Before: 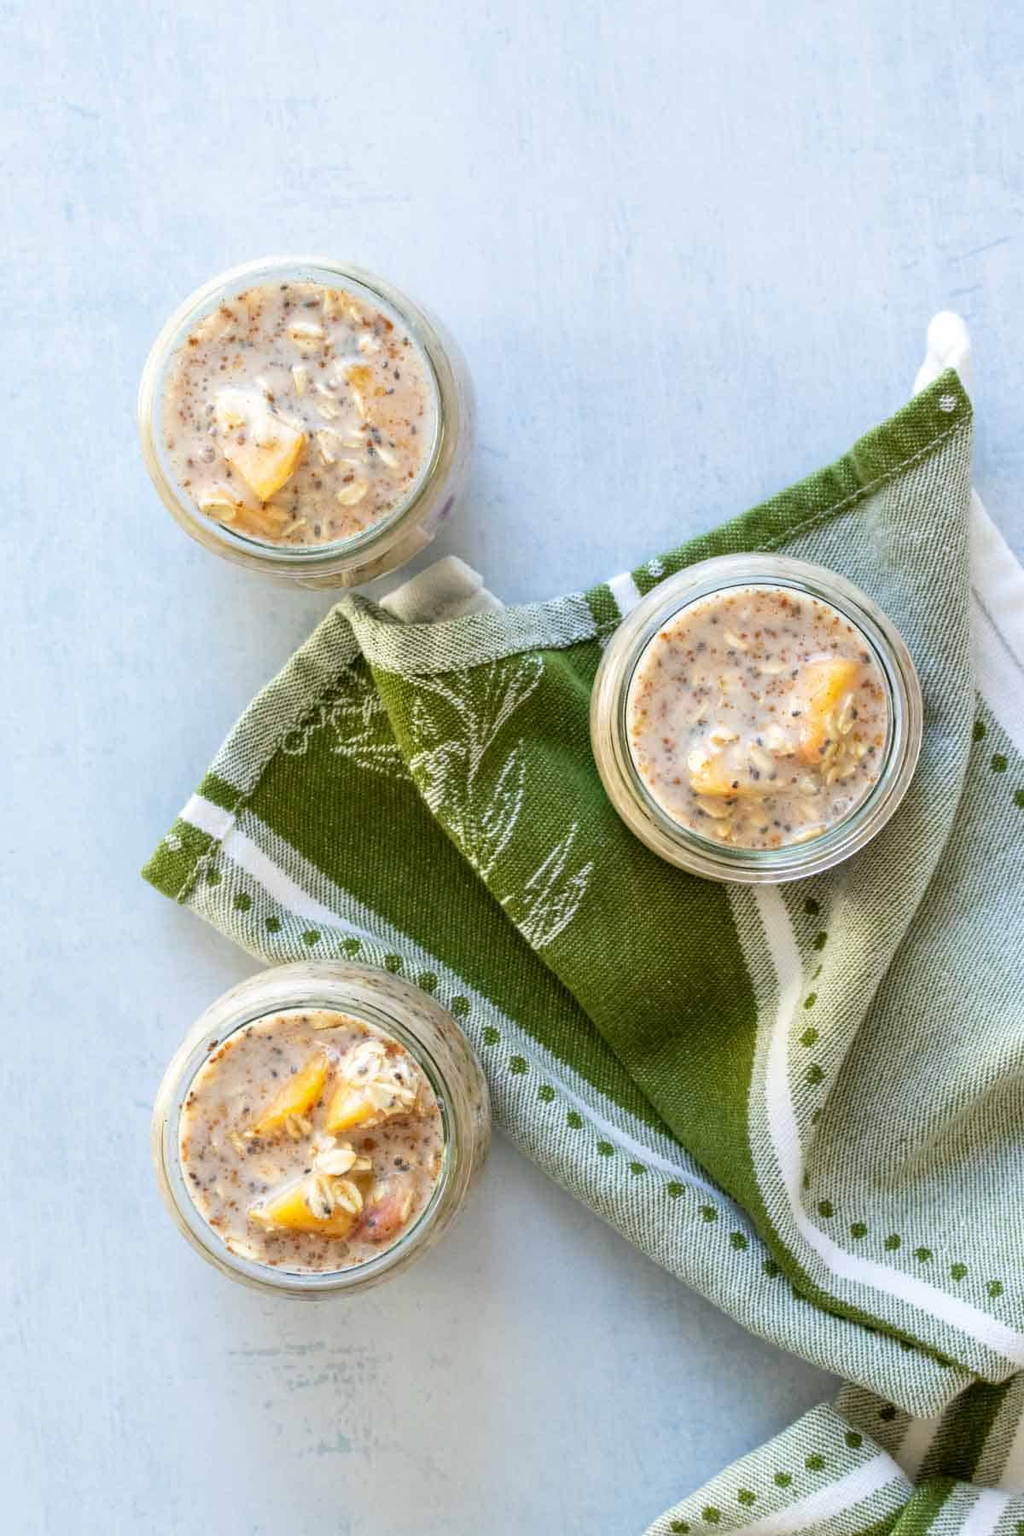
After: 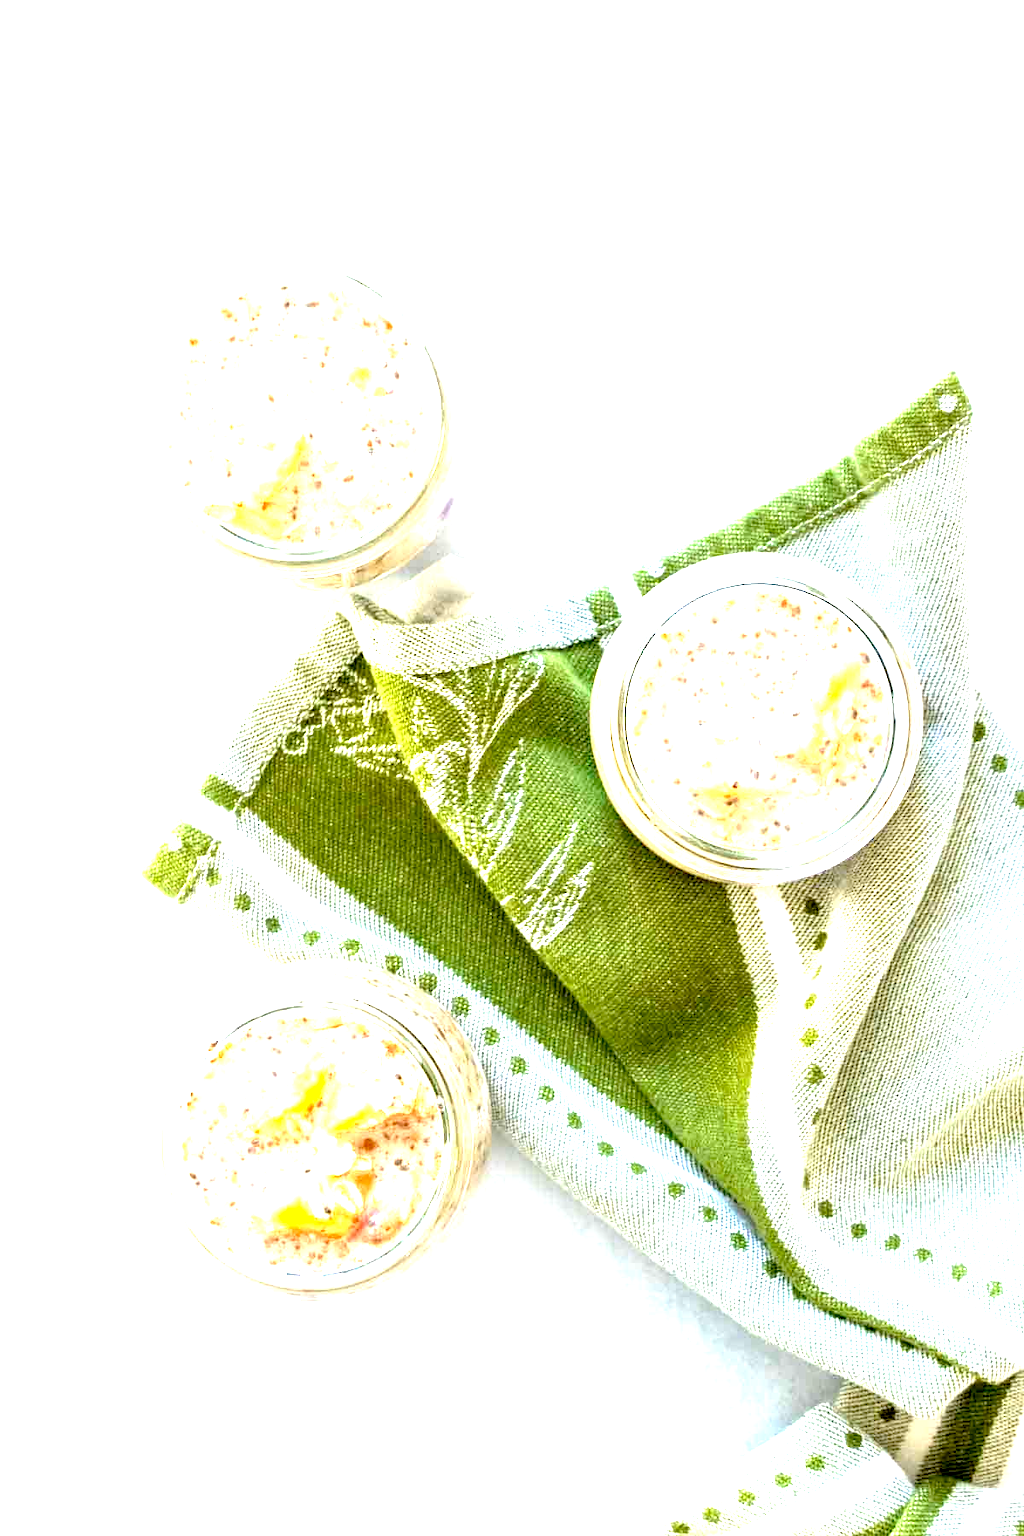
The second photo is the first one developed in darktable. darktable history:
exposure: black level correction 0.005, exposure 2.075 EV, compensate exposure bias true, compensate highlight preservation false
